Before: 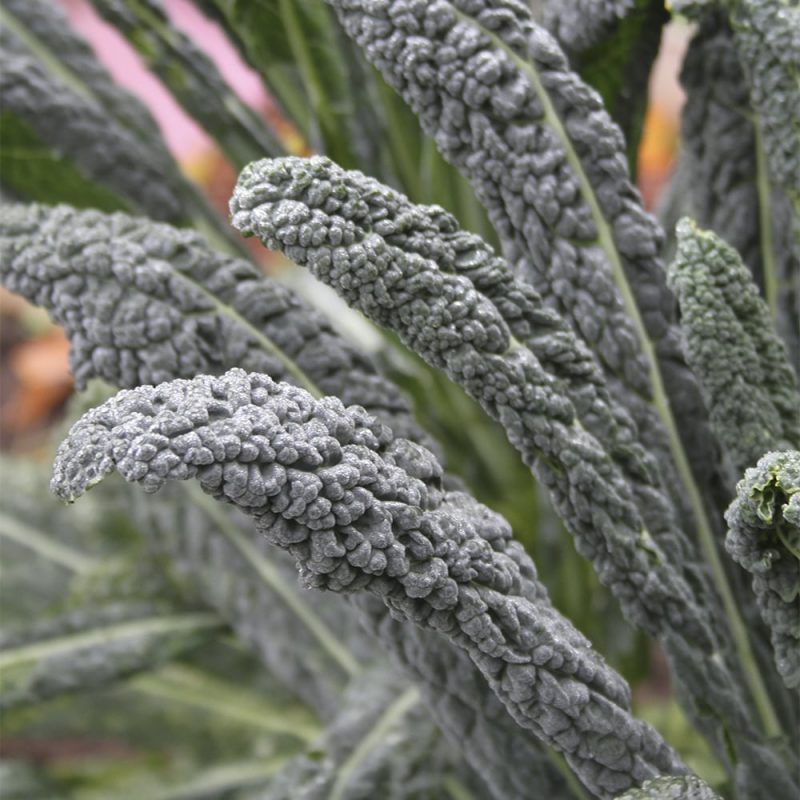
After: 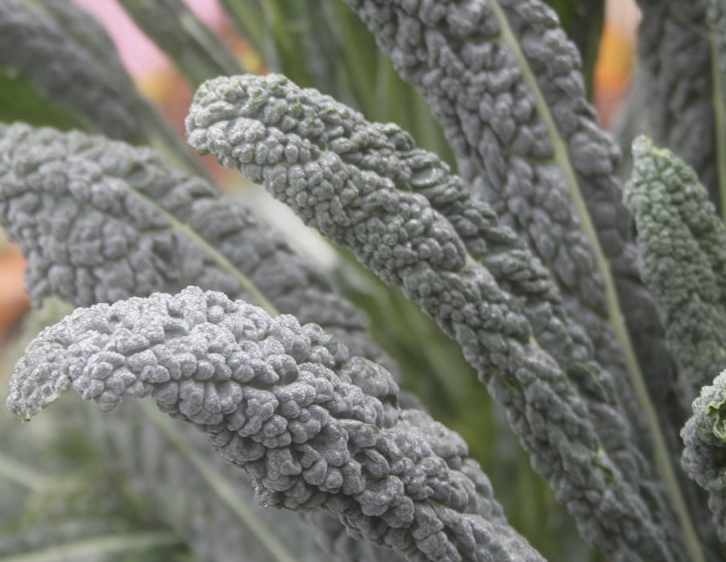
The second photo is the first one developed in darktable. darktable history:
contrast equalizer: octaves 7, y [[0.6 ×6], [0.55 ×6], [0 ×6], [0 ×6], [0 ×6]], mix -1
bloom: on, module defaults
crop: left 5.596%, top 10.314%, right 3.534%, bottom 19.395%
local contrast: detail 130%
